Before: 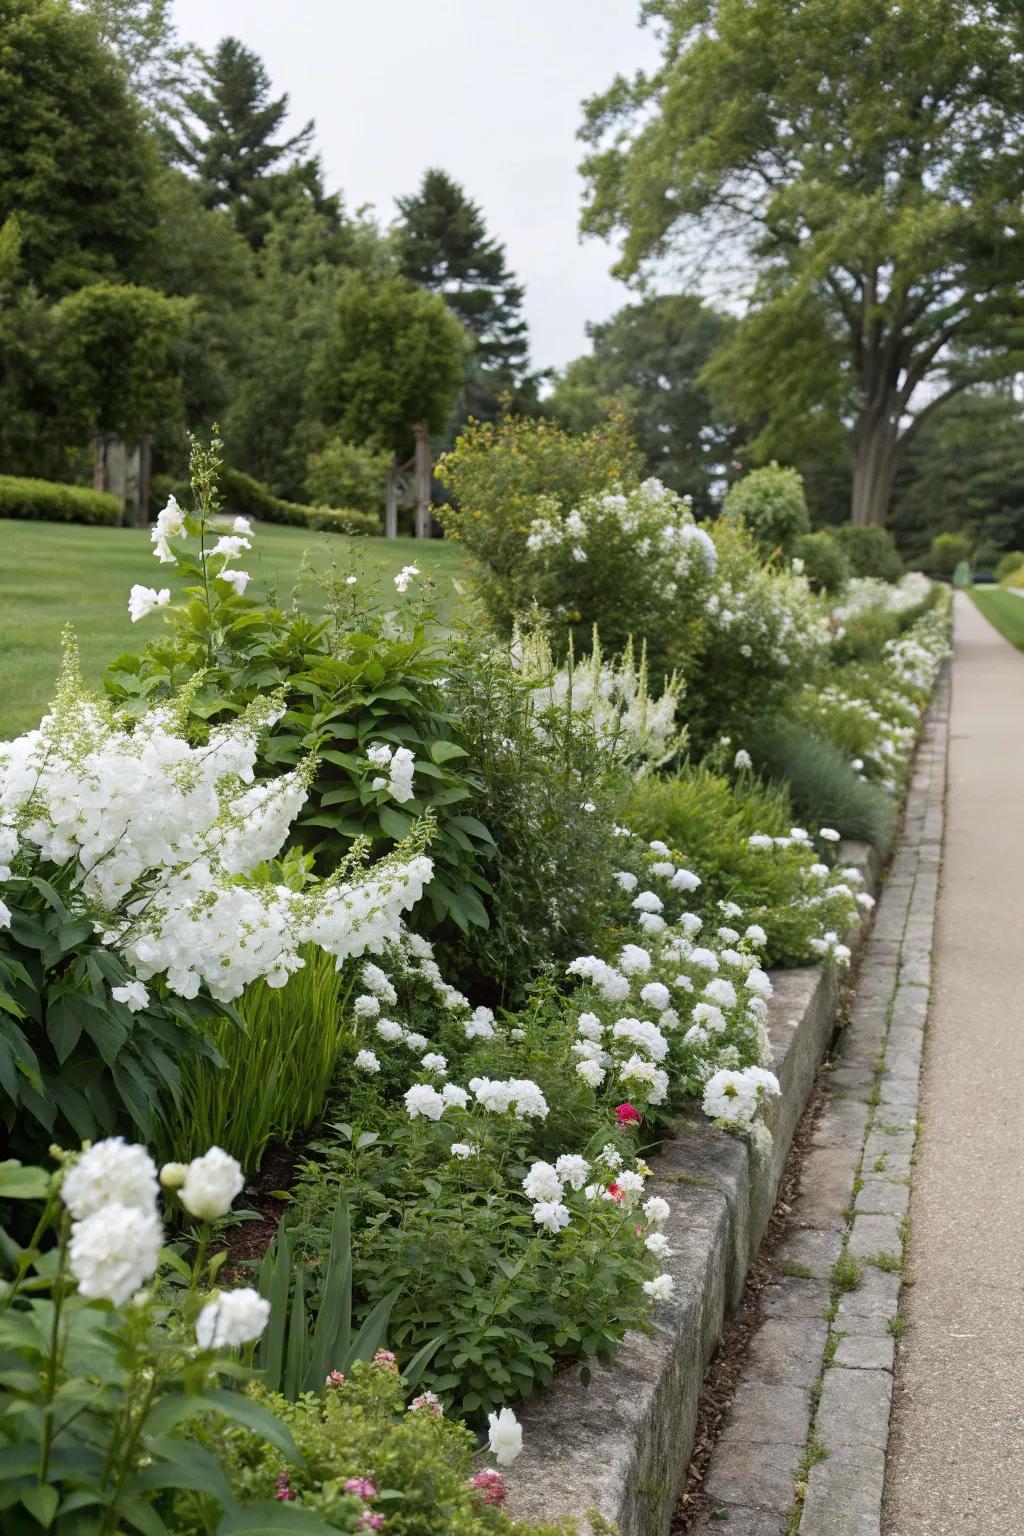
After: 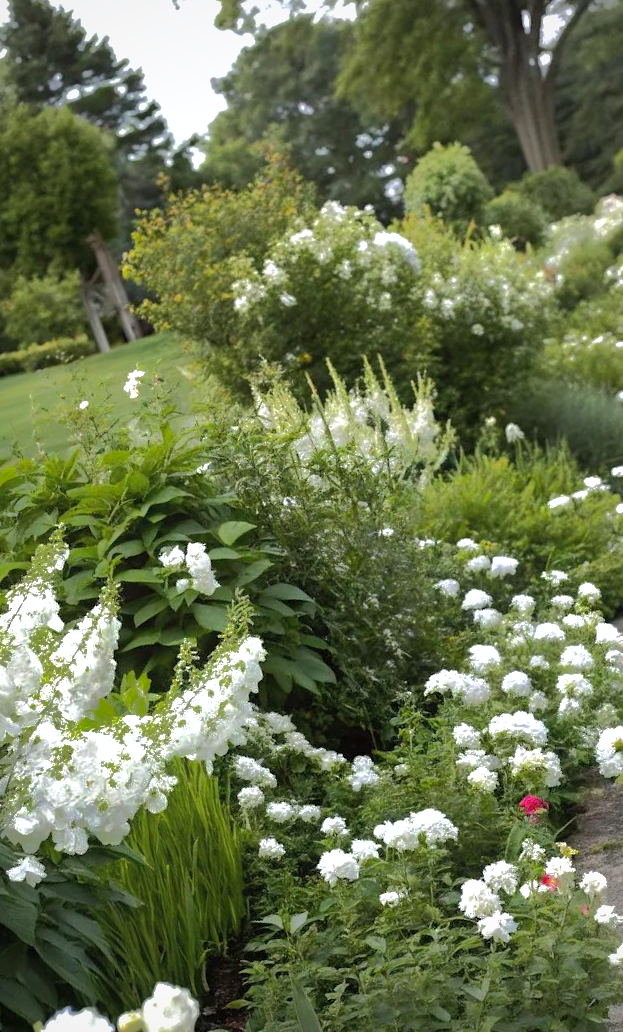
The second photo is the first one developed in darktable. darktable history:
vignetting: brightness -0.189, saturation -0.307, unbound false
shadows and highlights: shadows 39.12, highlights -76.25
crop and rotate: angle 20.92°, left 6.848%, right 3.63%, bottom 1.165%
exposure: exposure 0.203 EV, compensate exposure bias true, compensate highlight preservation false
tone equalizer: -8 EV -0.43 EV, -7 EV -0.429 EV, -6 EV -0.311 EV, -5 EV -0.184 EV, -3 EV 0.231 EV, -2 EV 0.344 EV, -1 EV 0.413 EV, +0 EV 0.396 EV, edges refinement/feathering 500, mask exposure compensation -1.57 EV, preserve details guided filter
